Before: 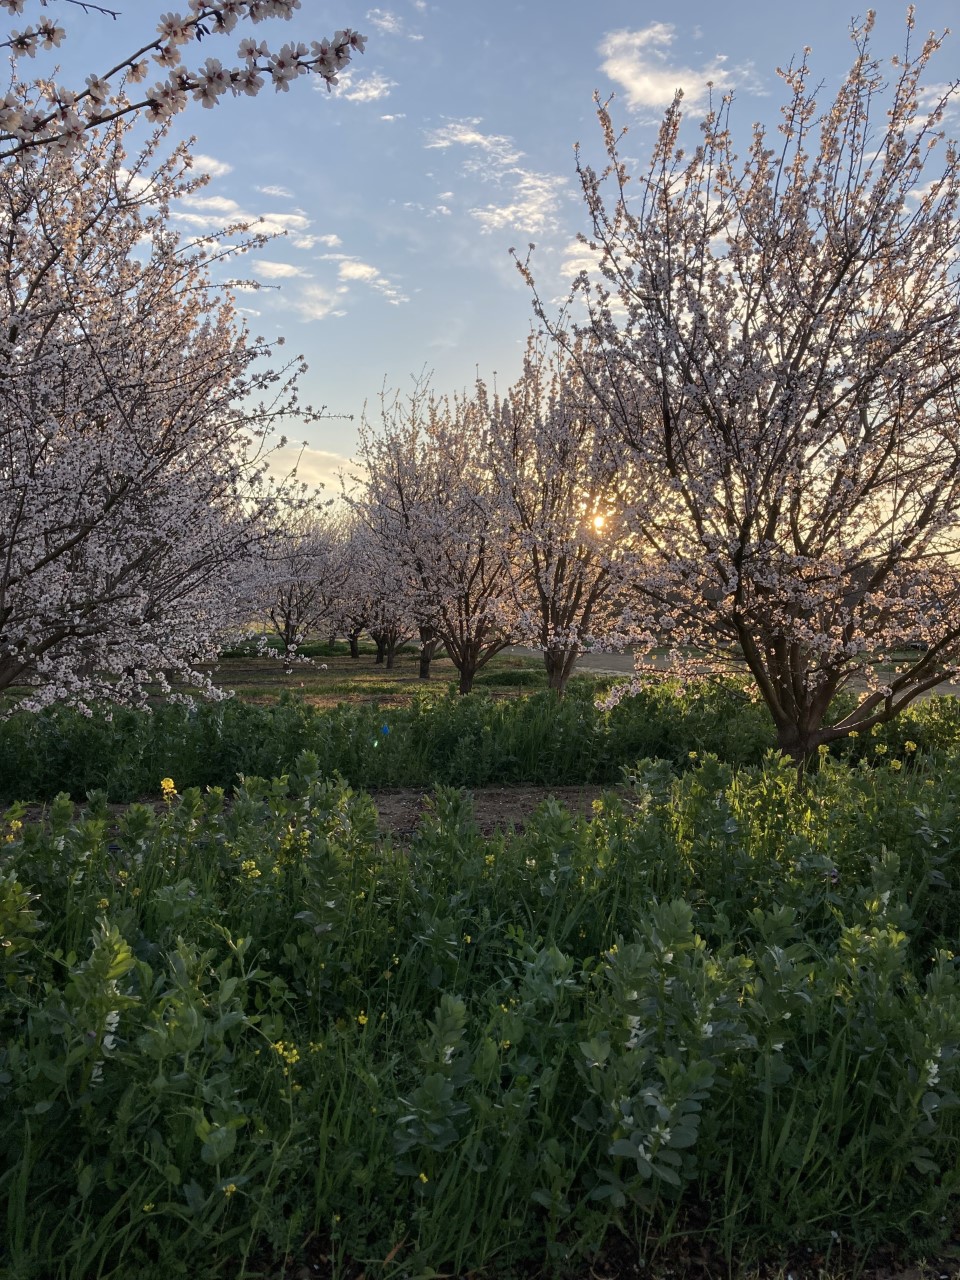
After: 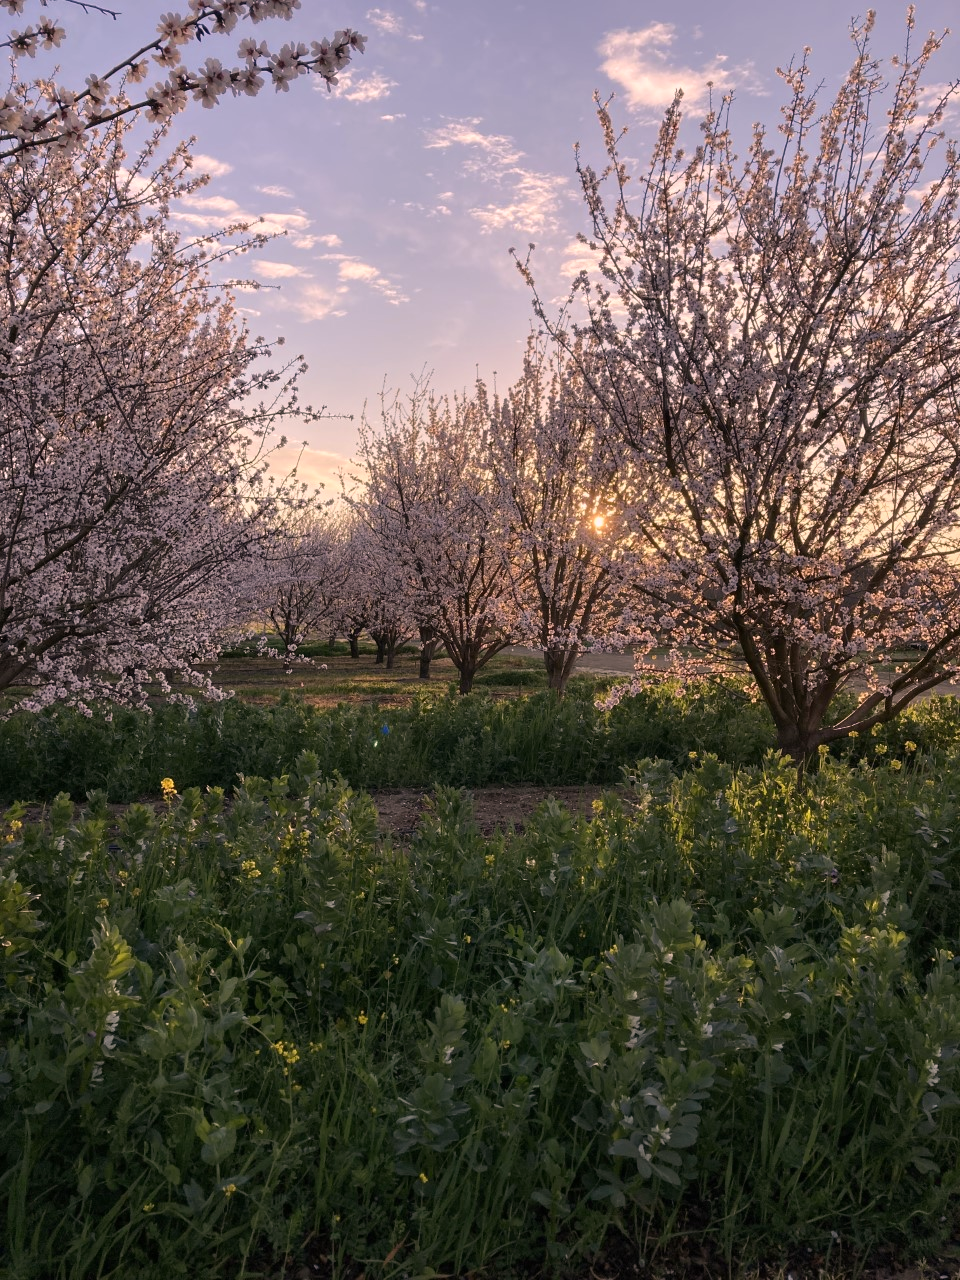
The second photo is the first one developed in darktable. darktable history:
color correction: highlights a* 14.66, highlights b* 4.76
